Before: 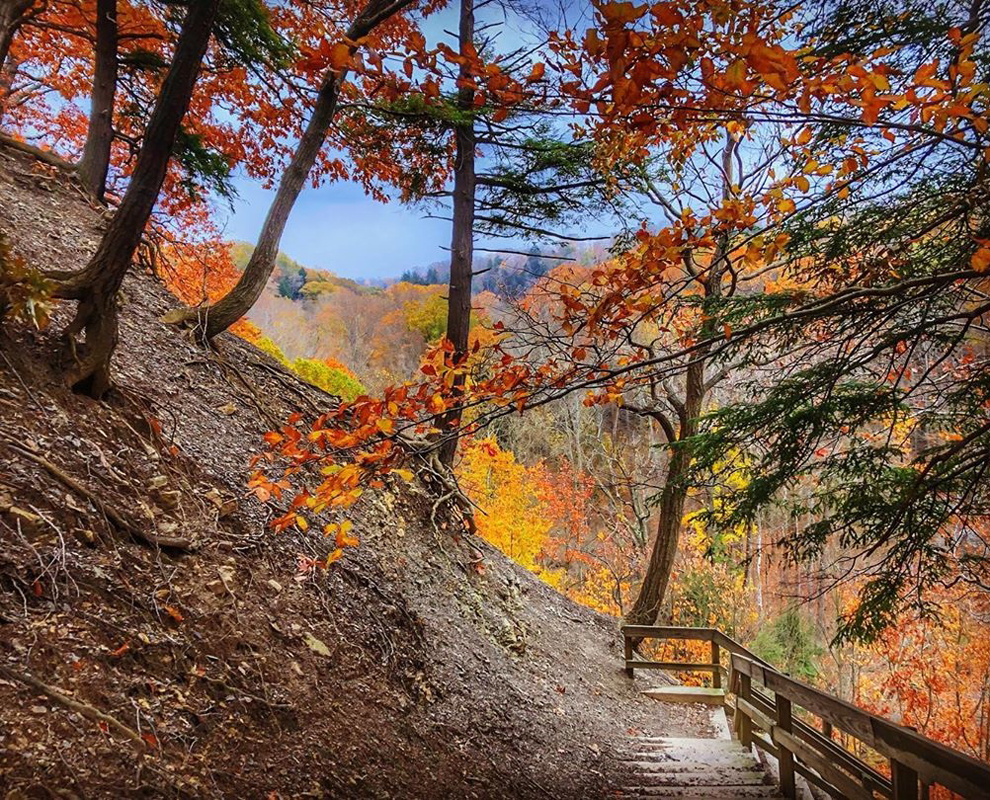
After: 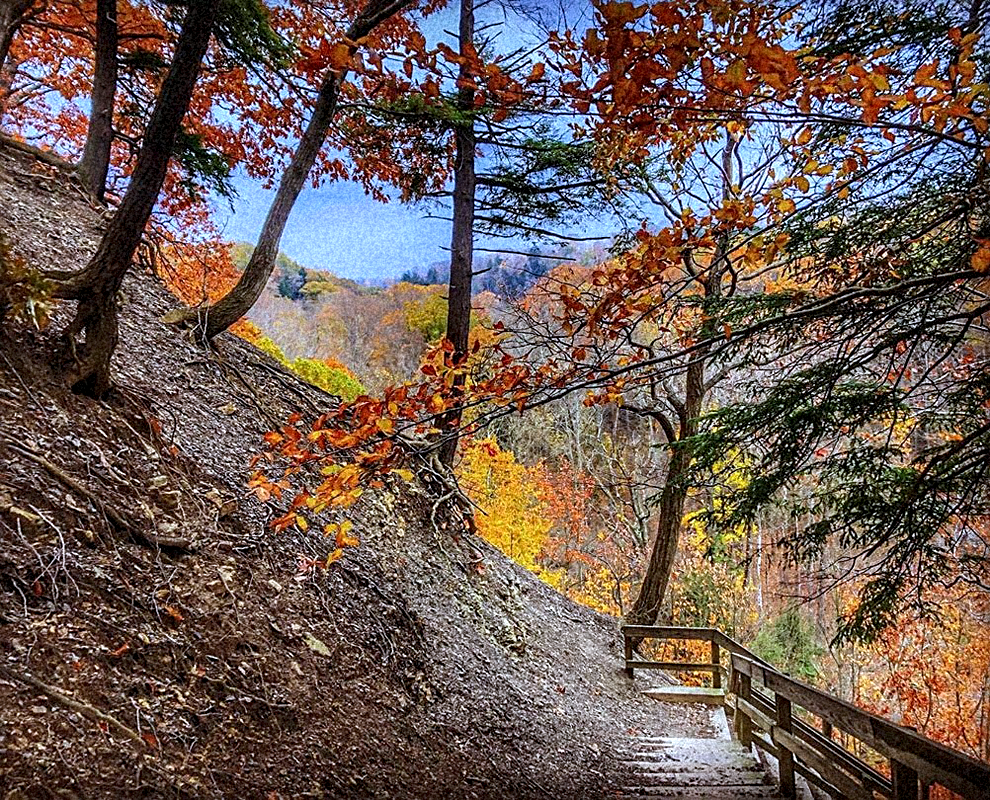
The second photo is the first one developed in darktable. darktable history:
sharpen: on, module defaults
grain: coarseness 46.9 ISO, strength 50.21%, mid-tones bias 0%
white balance: red 0.931, blue 1.11
local contrast: highlights 25%, shadows 75%, midtone range 0.75
